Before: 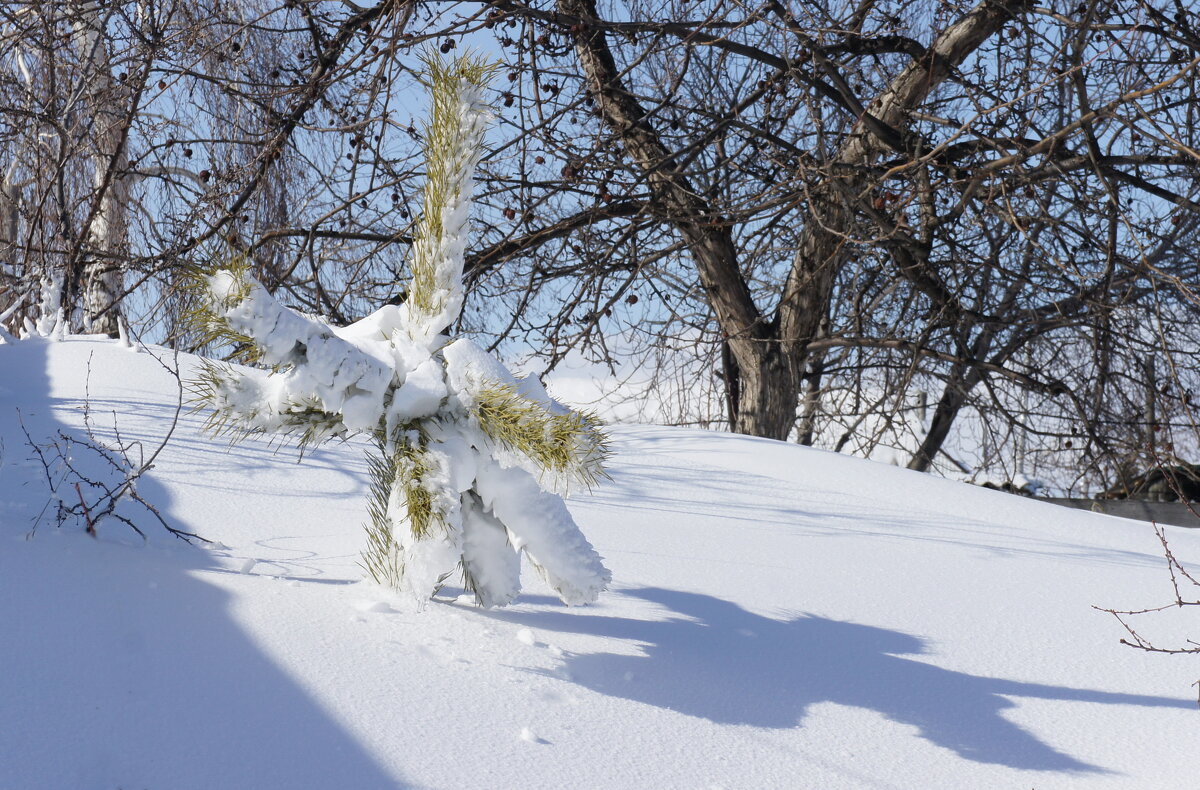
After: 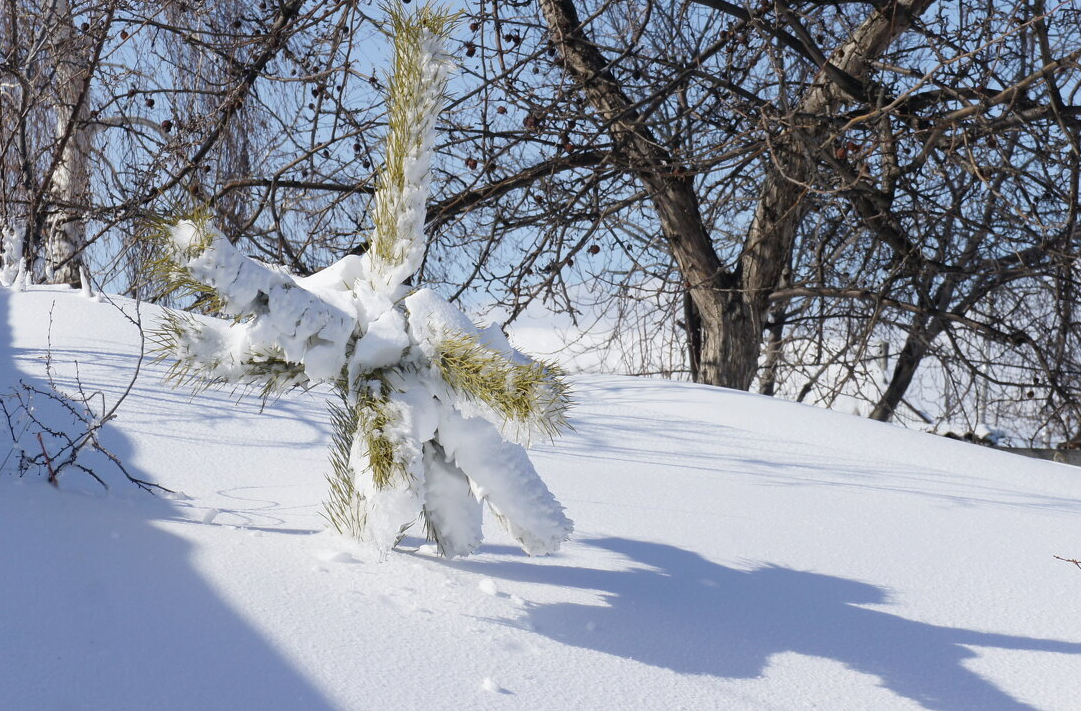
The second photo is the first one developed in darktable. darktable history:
crop: left 3.191%, top 6.445%, right 6.671%, bottom 3.343%
